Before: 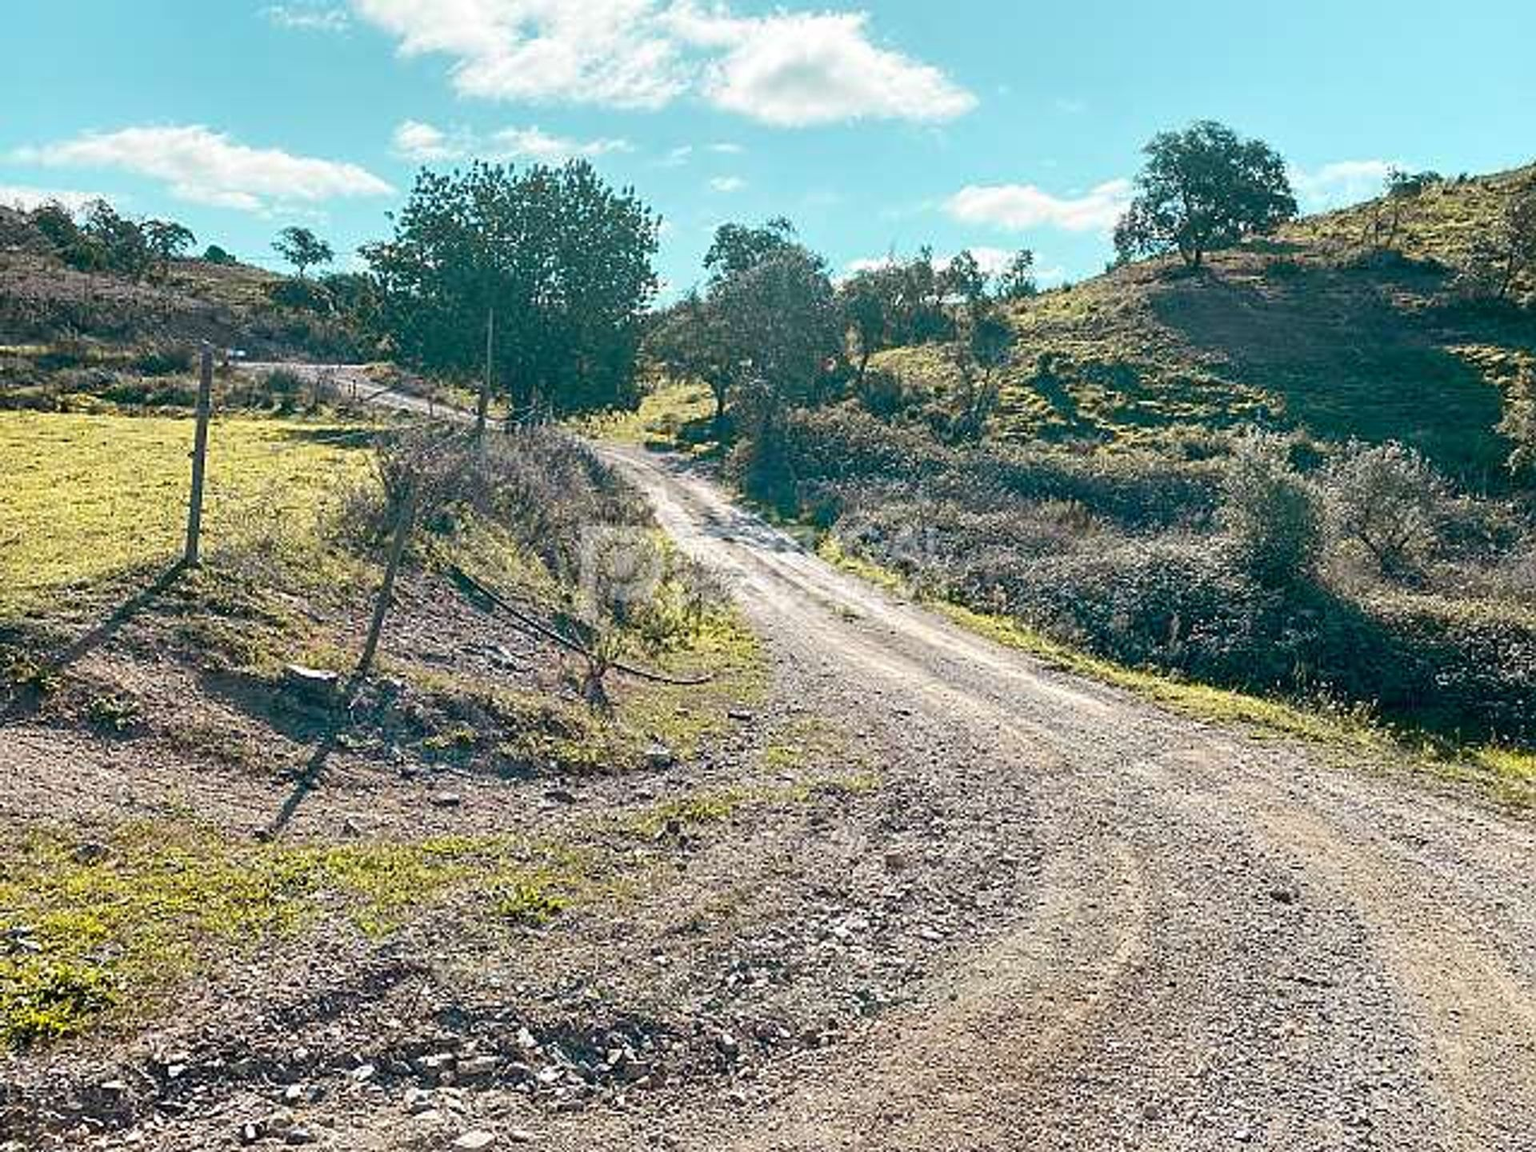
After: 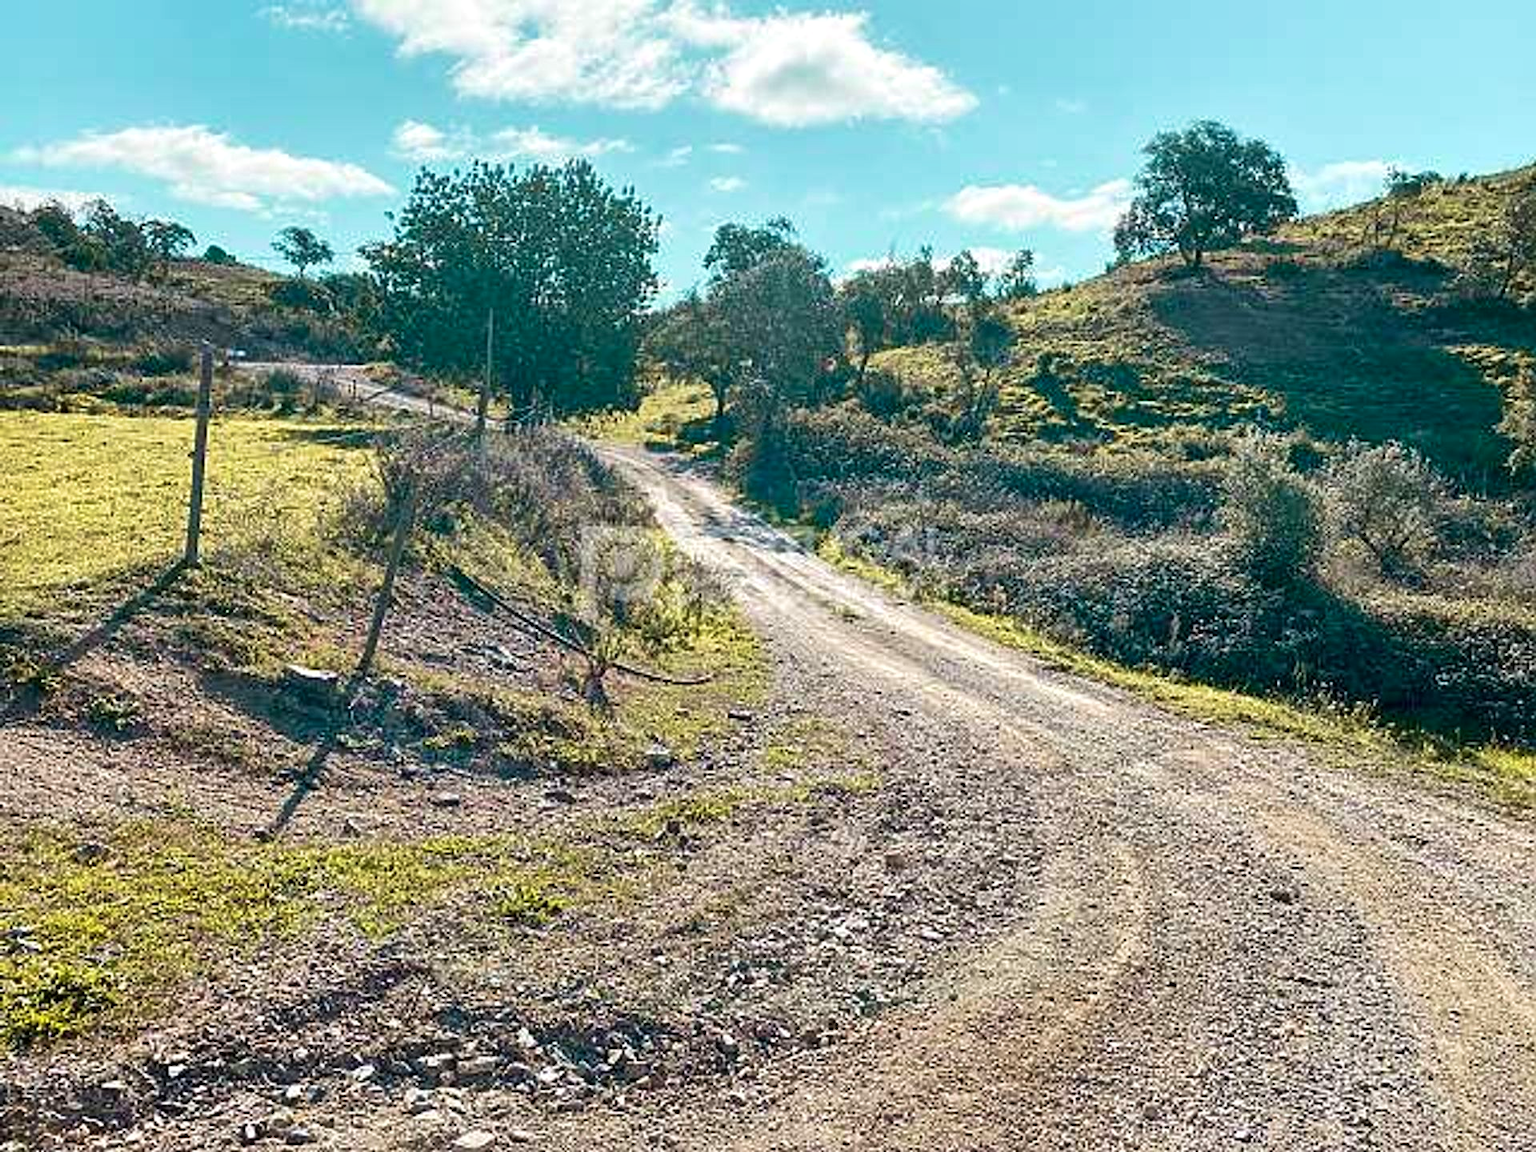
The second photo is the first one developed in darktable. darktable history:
color correction: highlights b* 0.054, saturation 0.99
velvia: on, module defaults
local contrast: mode bilateral grid, contrast 19, coarseness 50, detail 119%, midtone range 0.2
